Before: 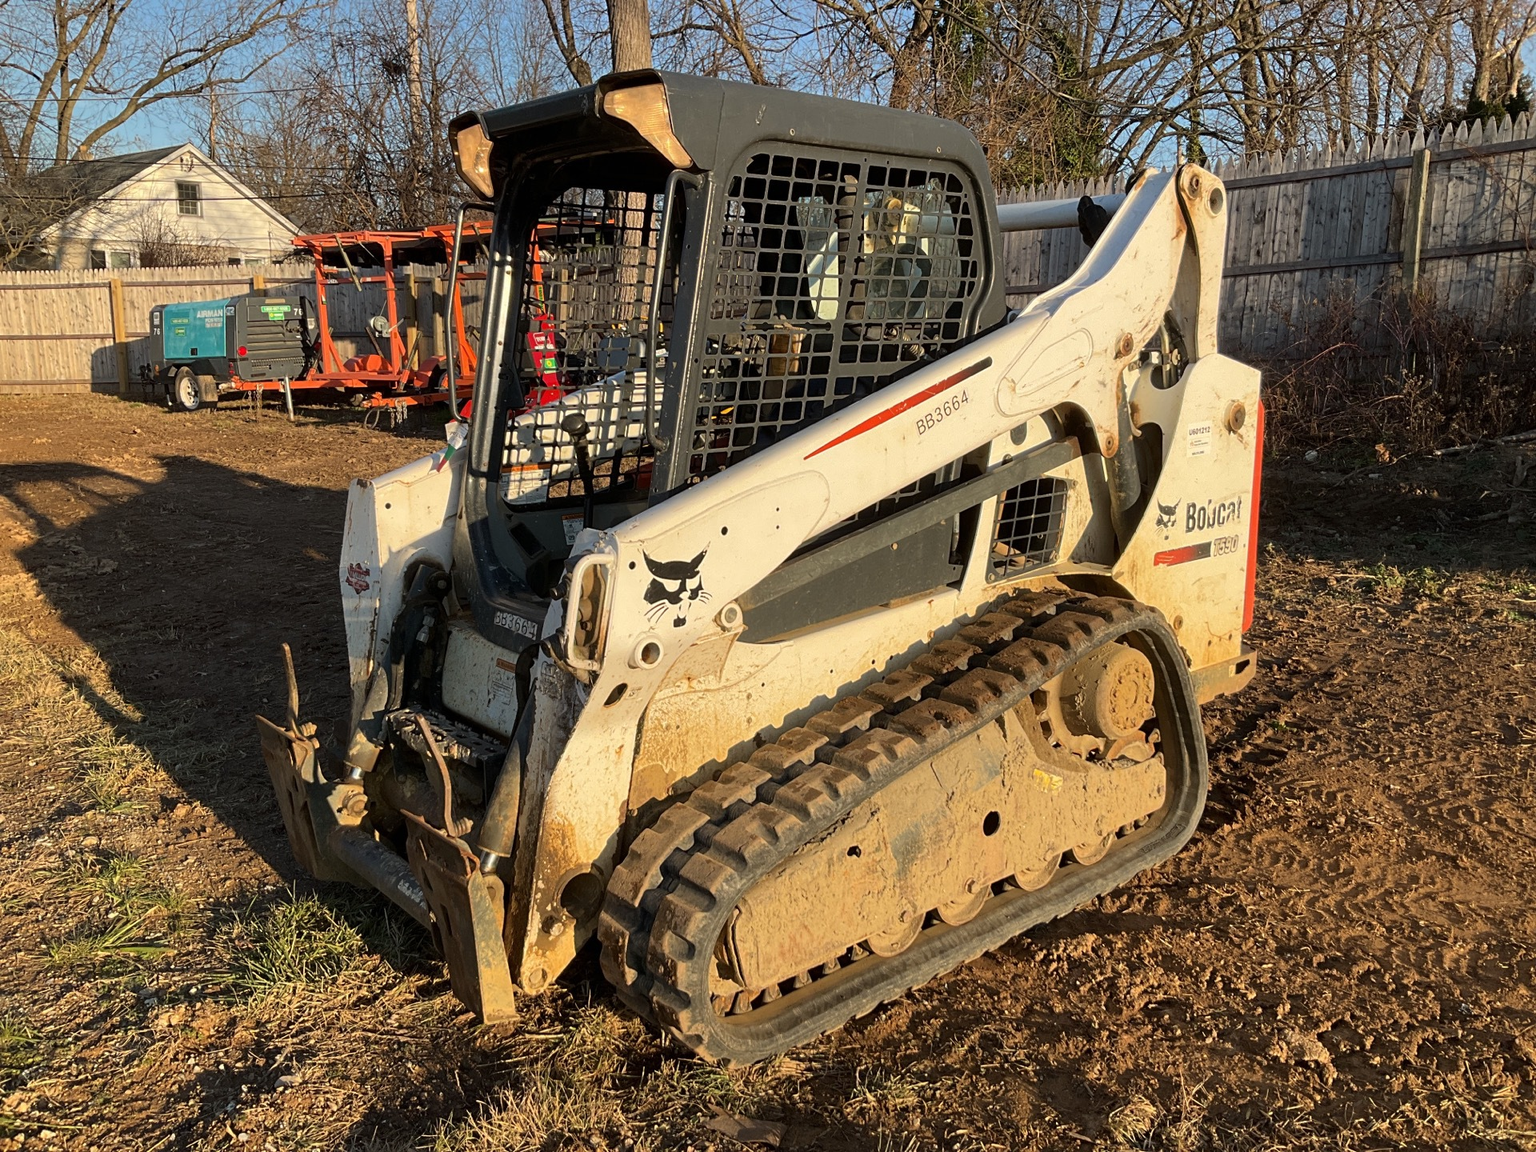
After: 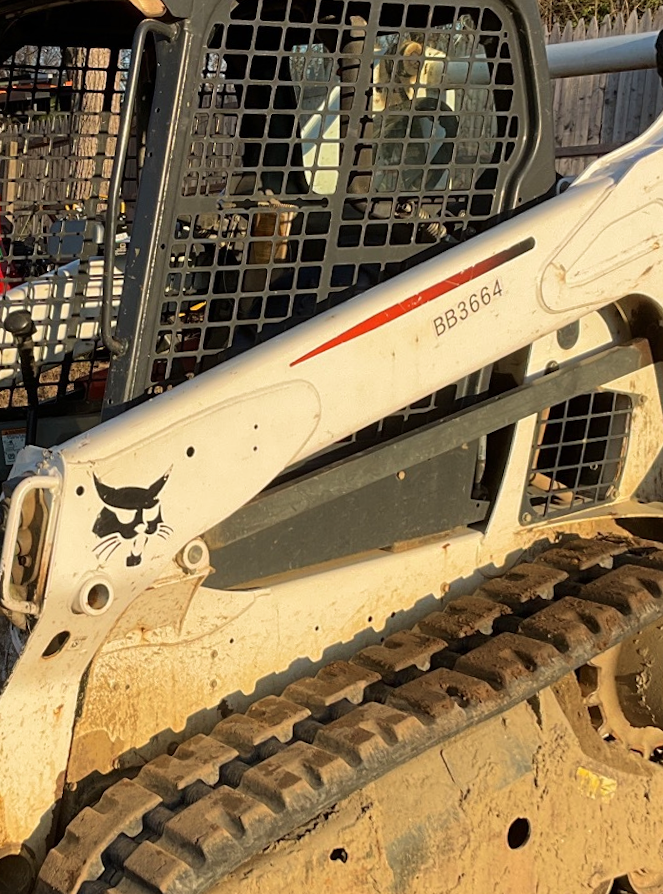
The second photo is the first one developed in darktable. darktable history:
crop and rotate: left 29.476%, top 10.214%, right 35.32%, bottom 17.333%
rotate and perspective: rotation 1.69°, lens shift (vertical) -0.023, lens shift (horizontal) -0.291, crop left 0.025, crop right 0.988, crop top 0.092, crop bottom 0.842
velvia: strength 15%
